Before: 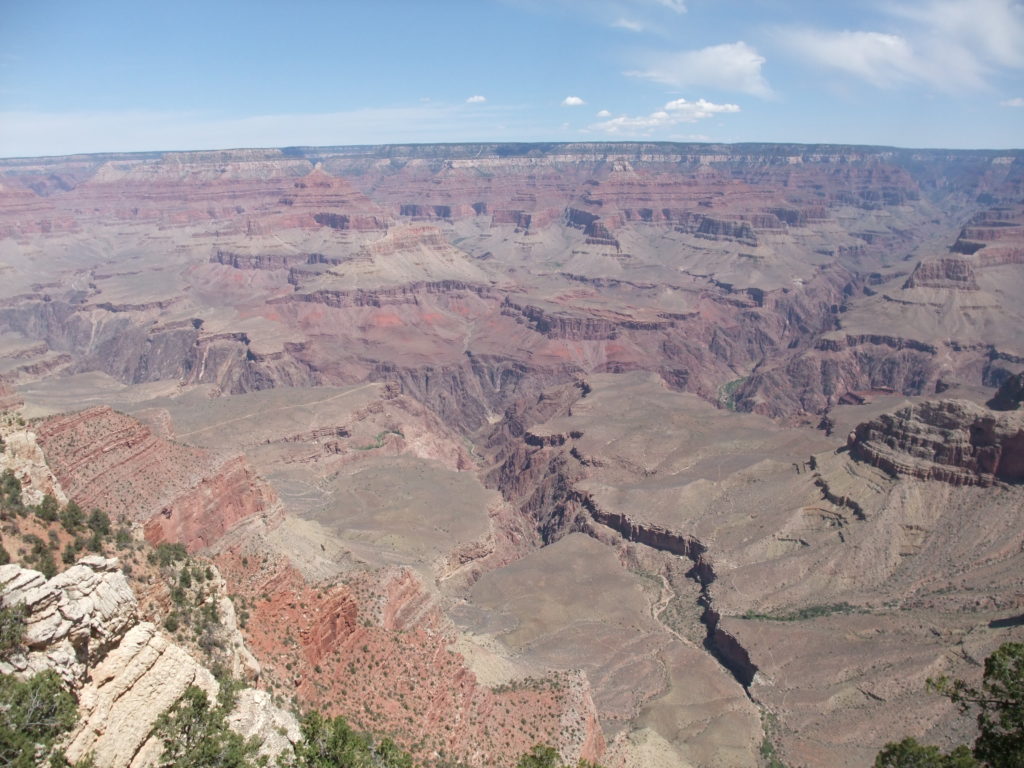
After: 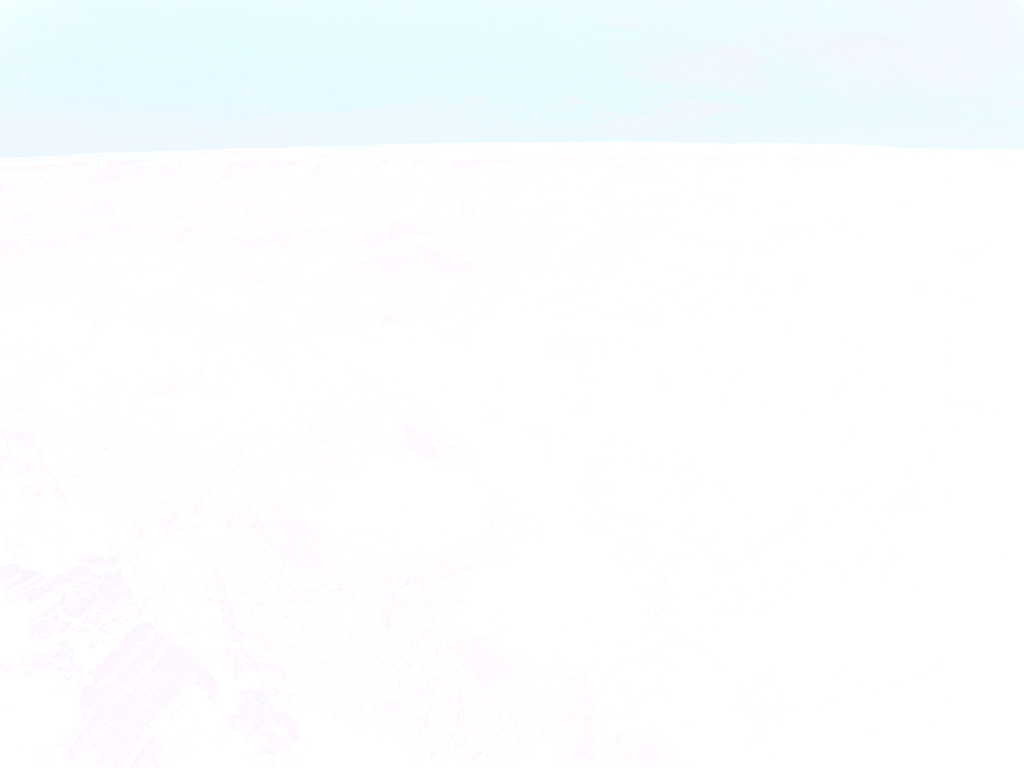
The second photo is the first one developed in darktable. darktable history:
contrast brightness saturation: contrast 0.43, brightness 0.56, saturation -0.19
bloom: size 70%, threshold 25%, strength 70%
white balance: red 0.98, blue 1.61
